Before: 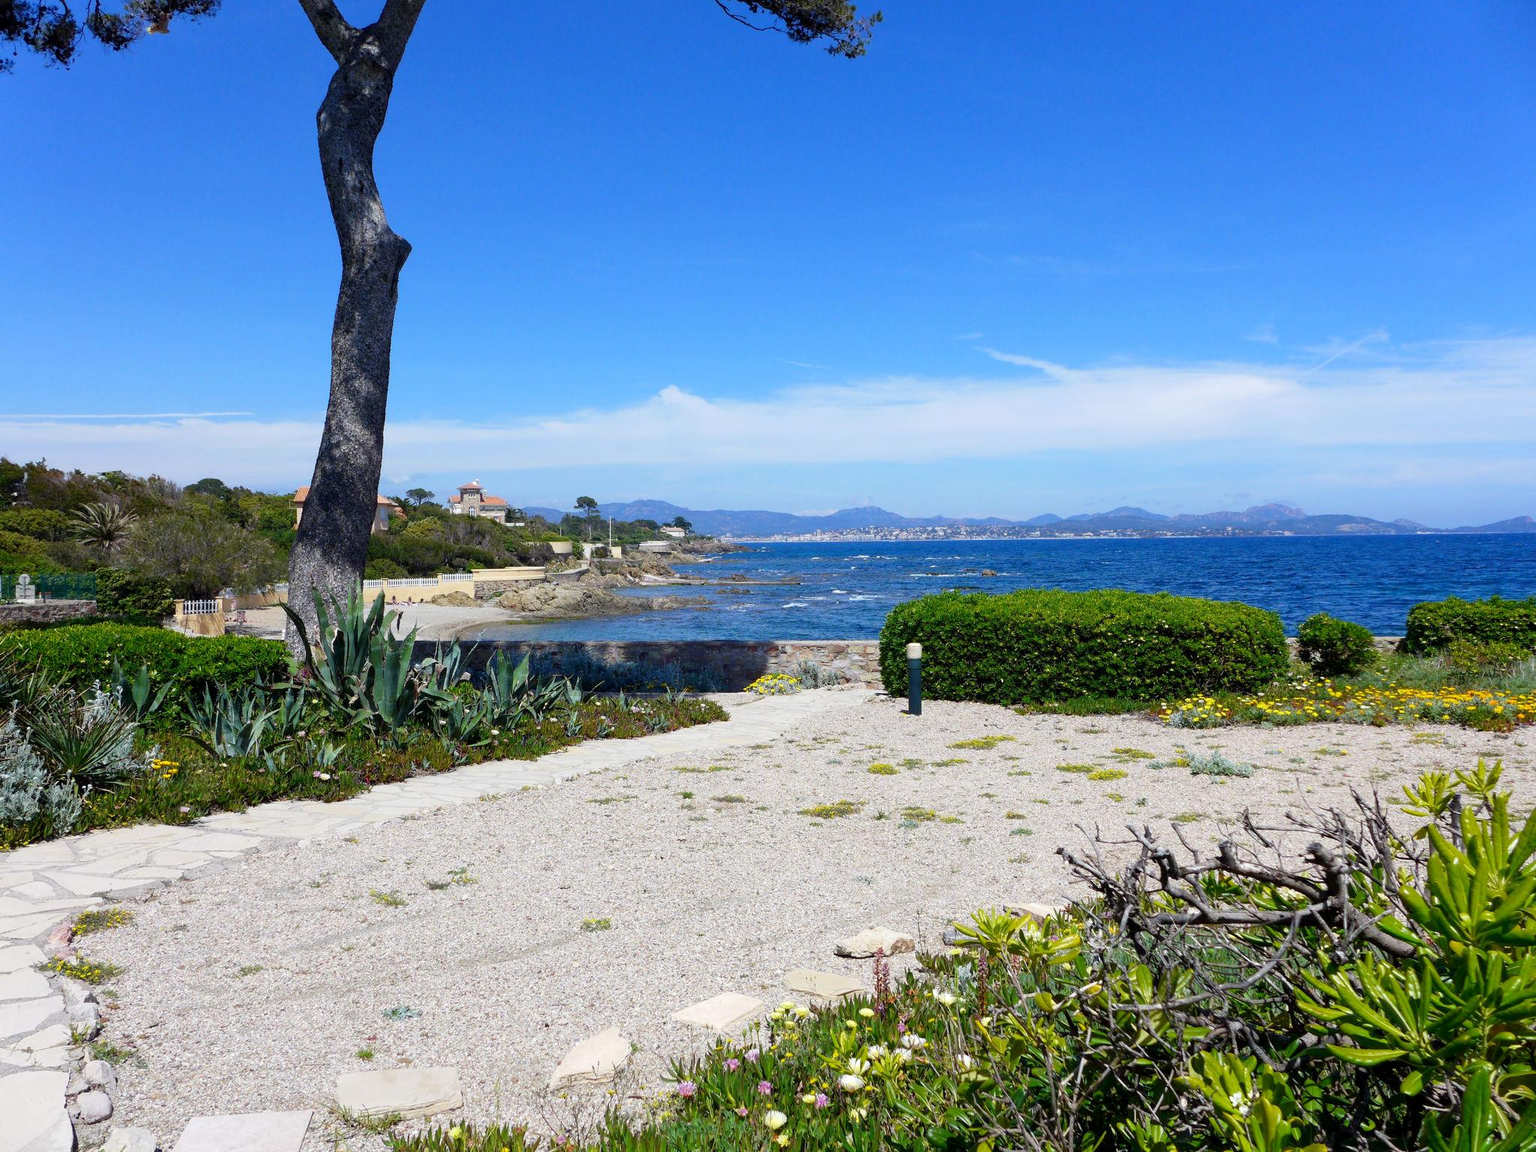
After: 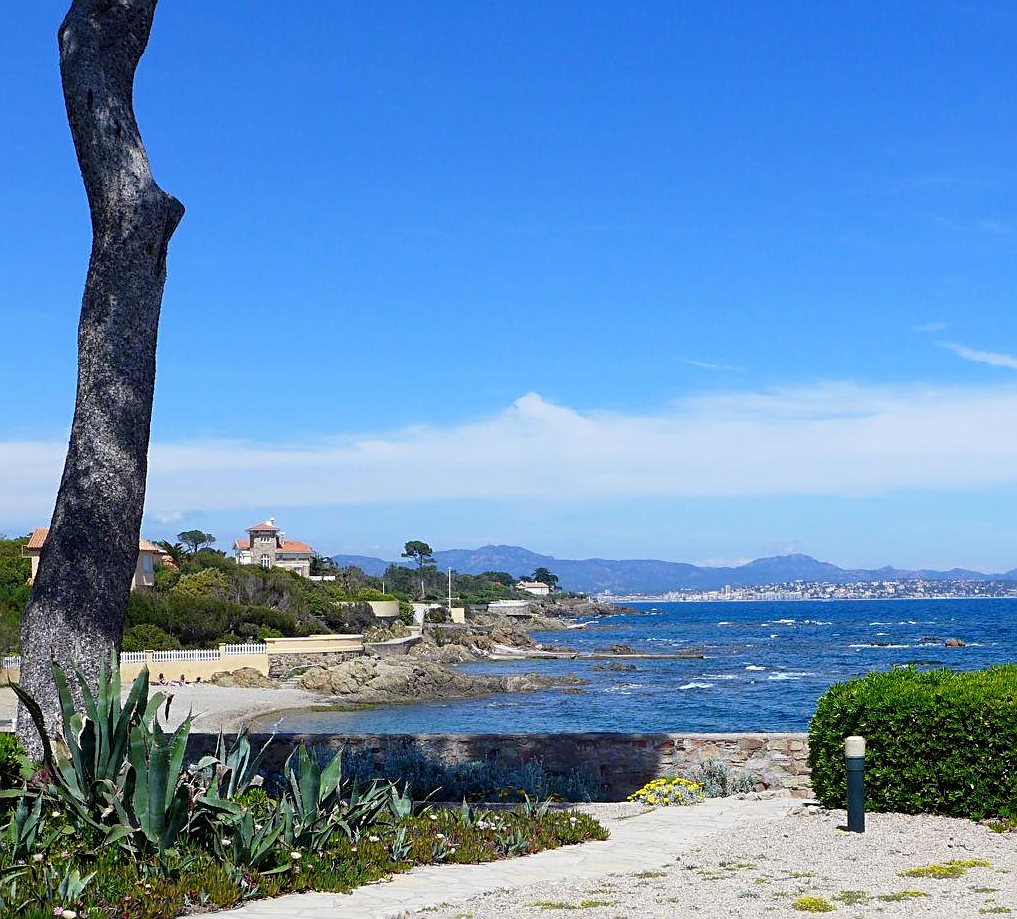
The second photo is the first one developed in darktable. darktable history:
sharpen: on, module defaults
crop: left 17.816%, top 7.916%, right 32.518%, bottom 32.226%
